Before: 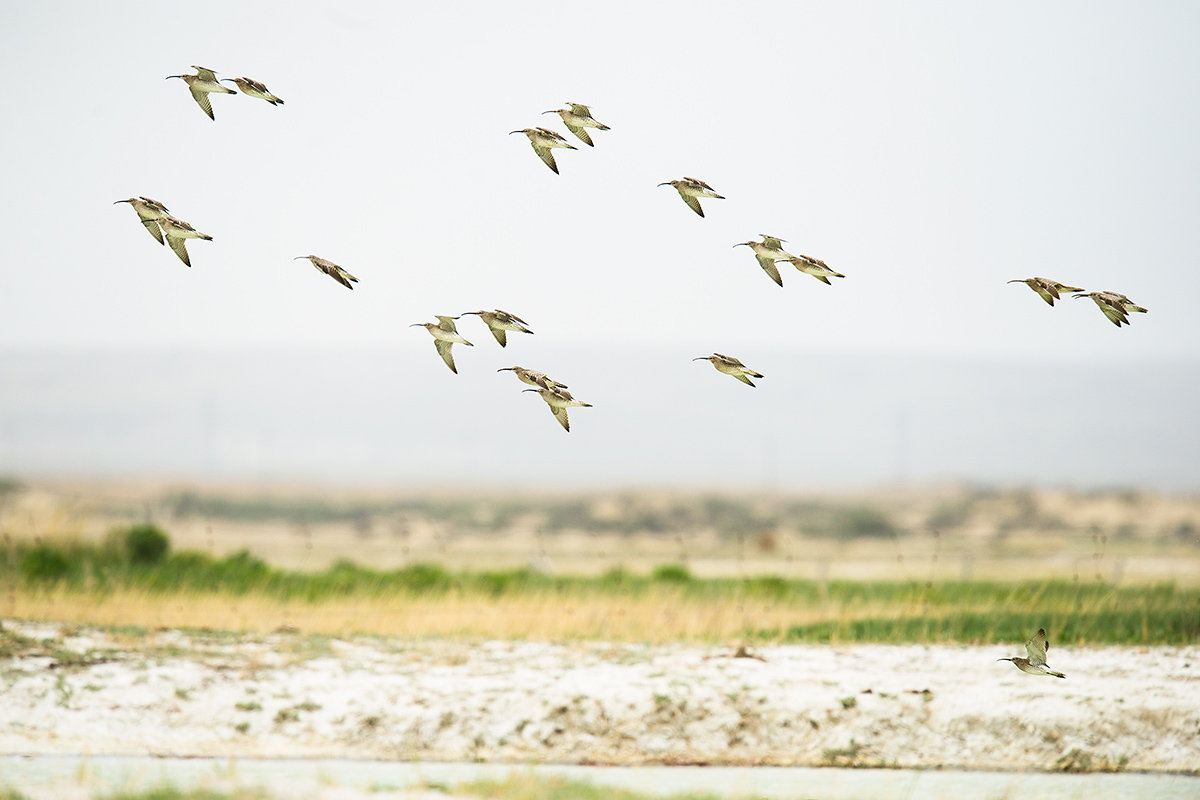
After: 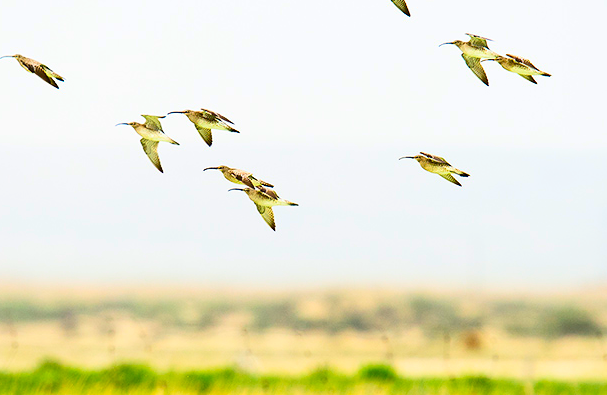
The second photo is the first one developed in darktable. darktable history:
contrast brightness saturation: contrast 0.261, brightness 0.014, saturation 0.882
crop: left 24.527%, top 25.176%, right 24.816%, bottom 25.333%
